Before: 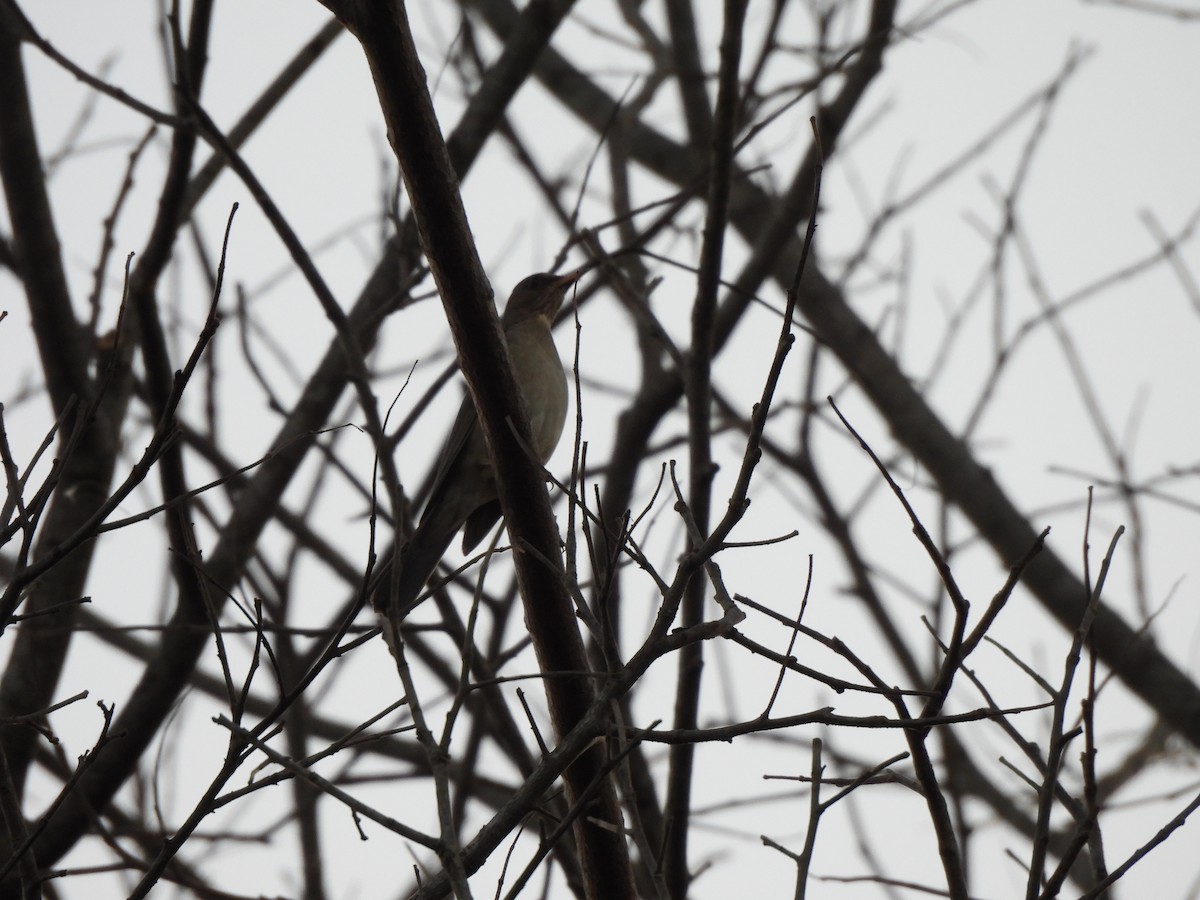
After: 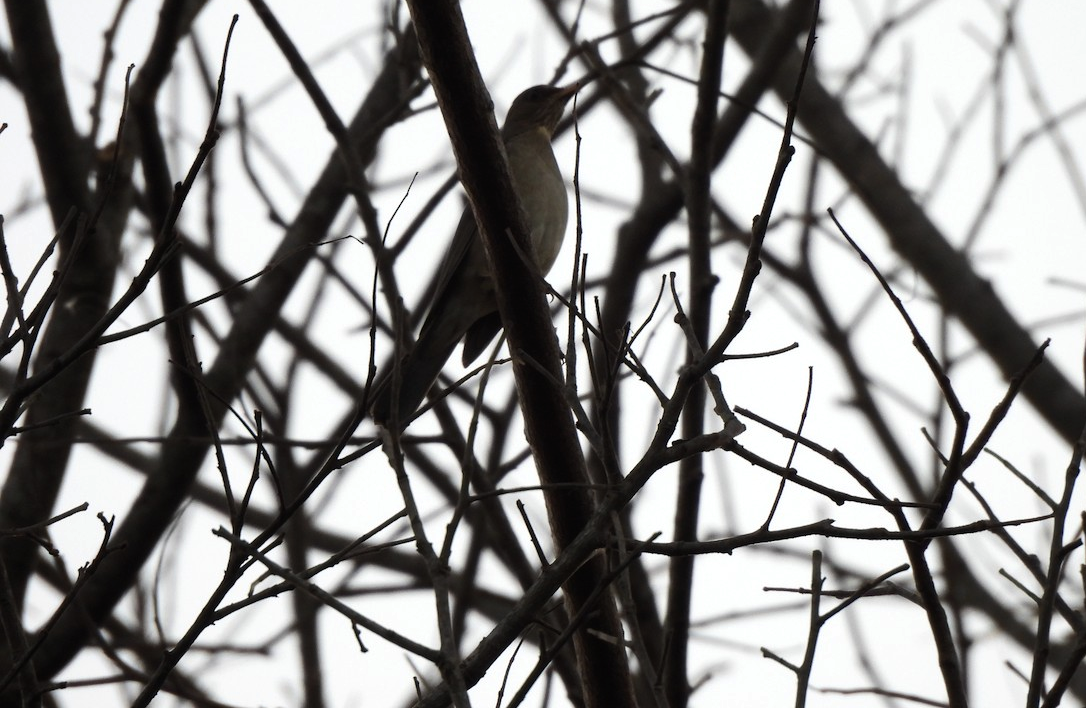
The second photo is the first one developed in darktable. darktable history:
crop: top 20.916%, right 9.437%, bottom 0.316%
tone equalizer: -8 EV -0.417 EV, -7 EV -0.389 EV, -6 EV -0.333 EV, -5 EV -0.222 EV, -3 EV 0.222 EV, -2 EV 0.333 EV, -1 EV 0.389 EV, +0 EV 0.417 EV, edges refinement/feathering 500, mask exposure compensation -1.57 EV, preserve details no
